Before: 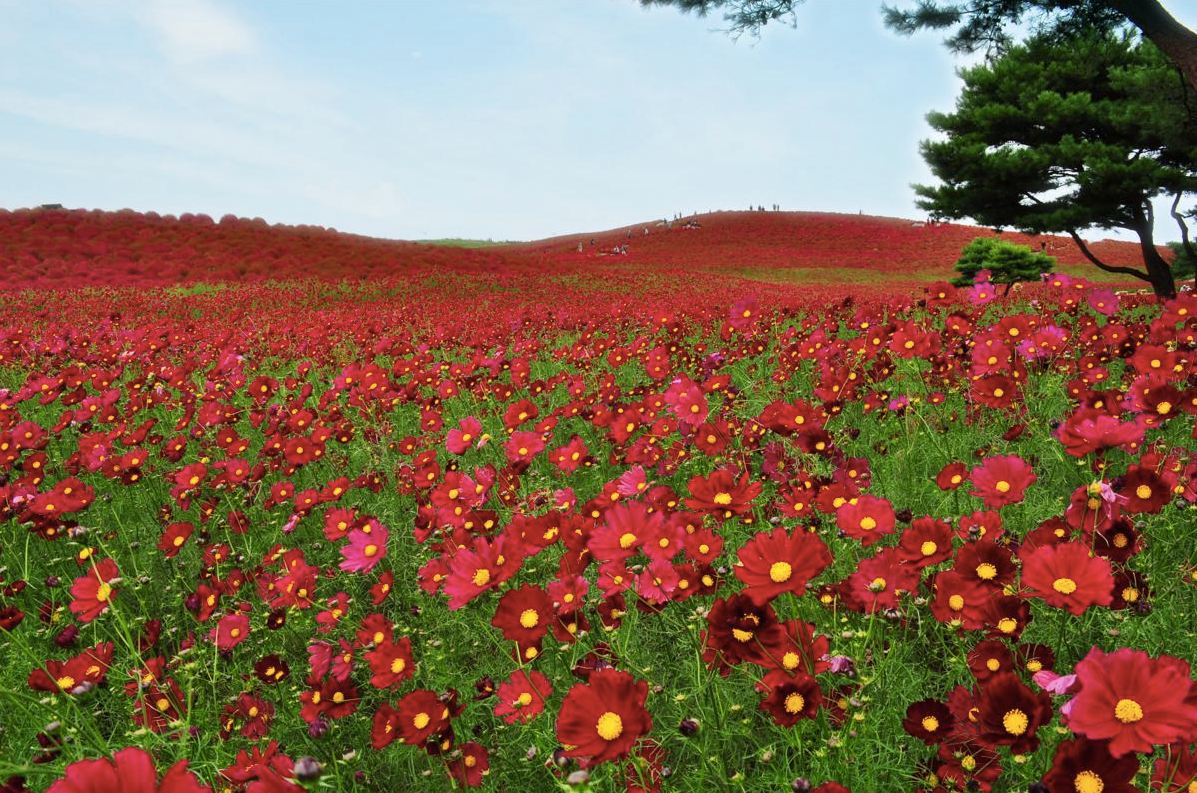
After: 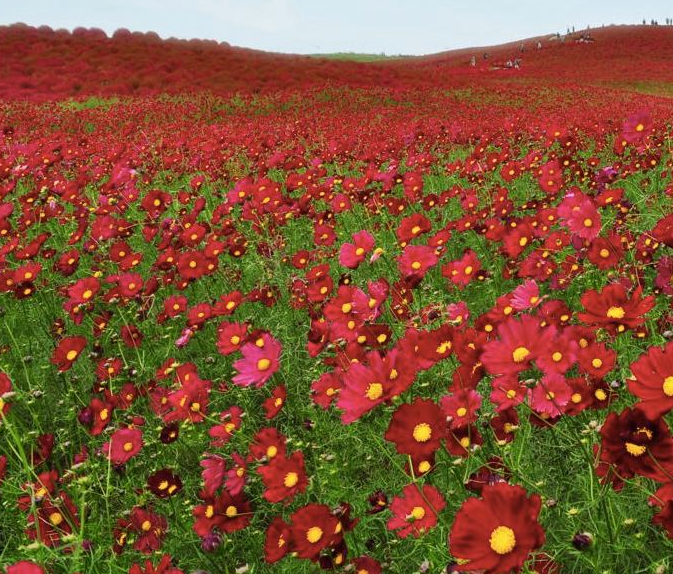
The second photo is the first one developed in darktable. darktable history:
crop: left 8.947%, top 23.46%, right 34.812%, bottom 4.13%
